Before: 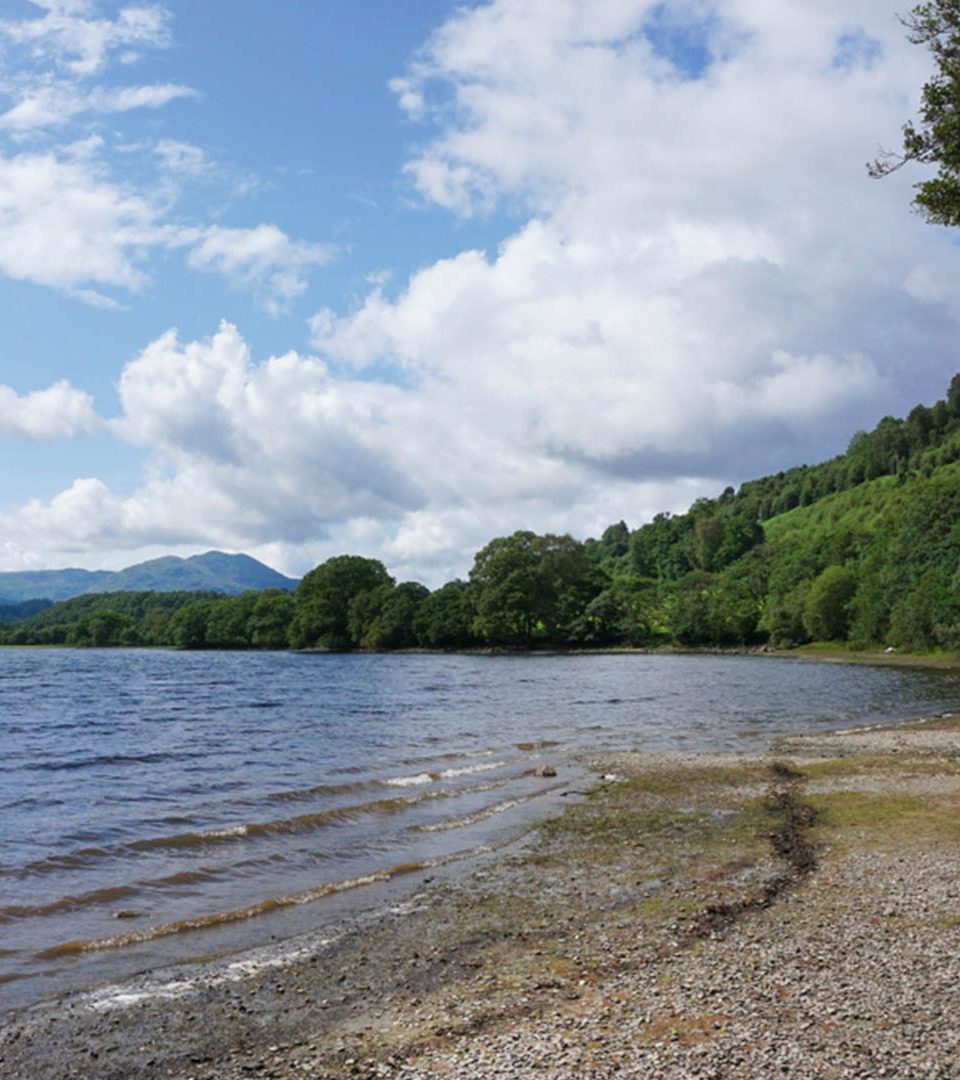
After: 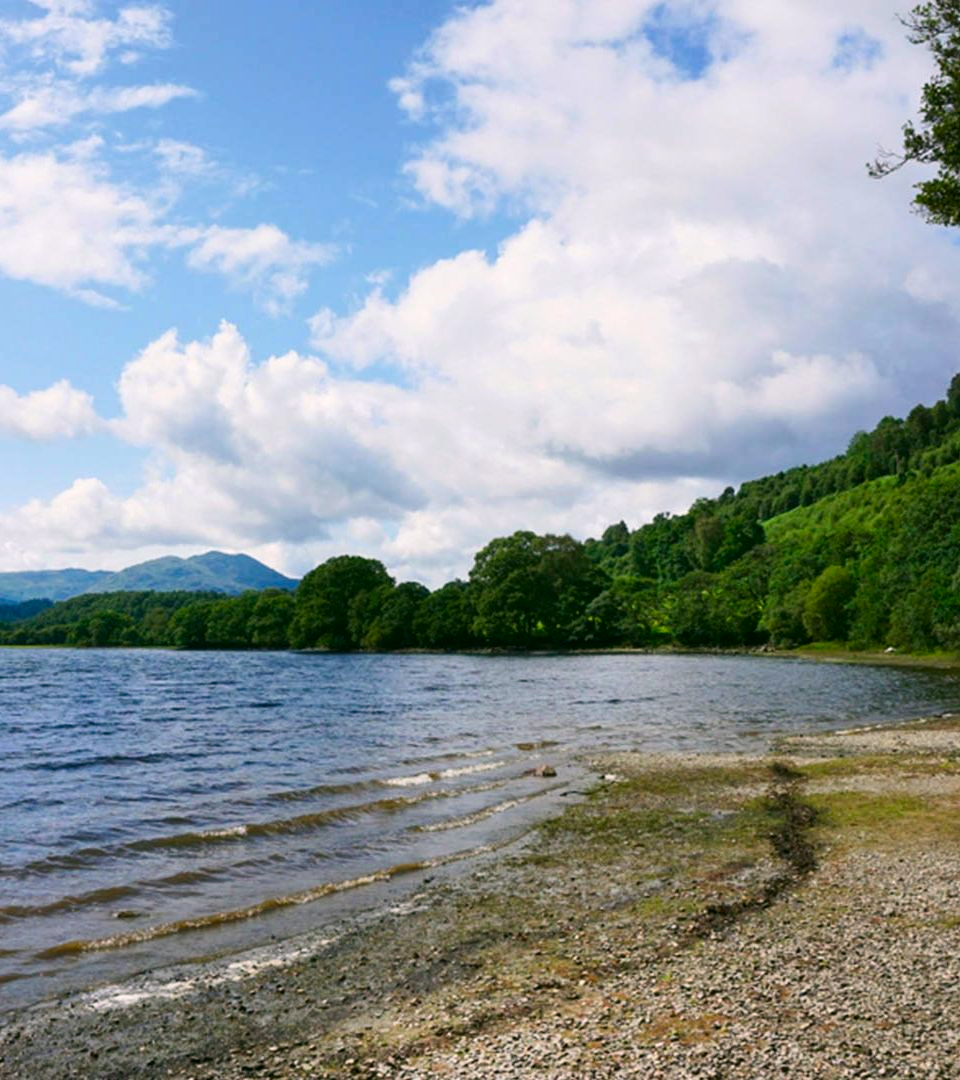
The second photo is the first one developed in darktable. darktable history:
color correction: highlights a* 4.02, highlights b* 4.98, shadows a* -7.55, shadows b* 4.98
contrast brightness saturation: contrast 0.18, saturation 0.3
